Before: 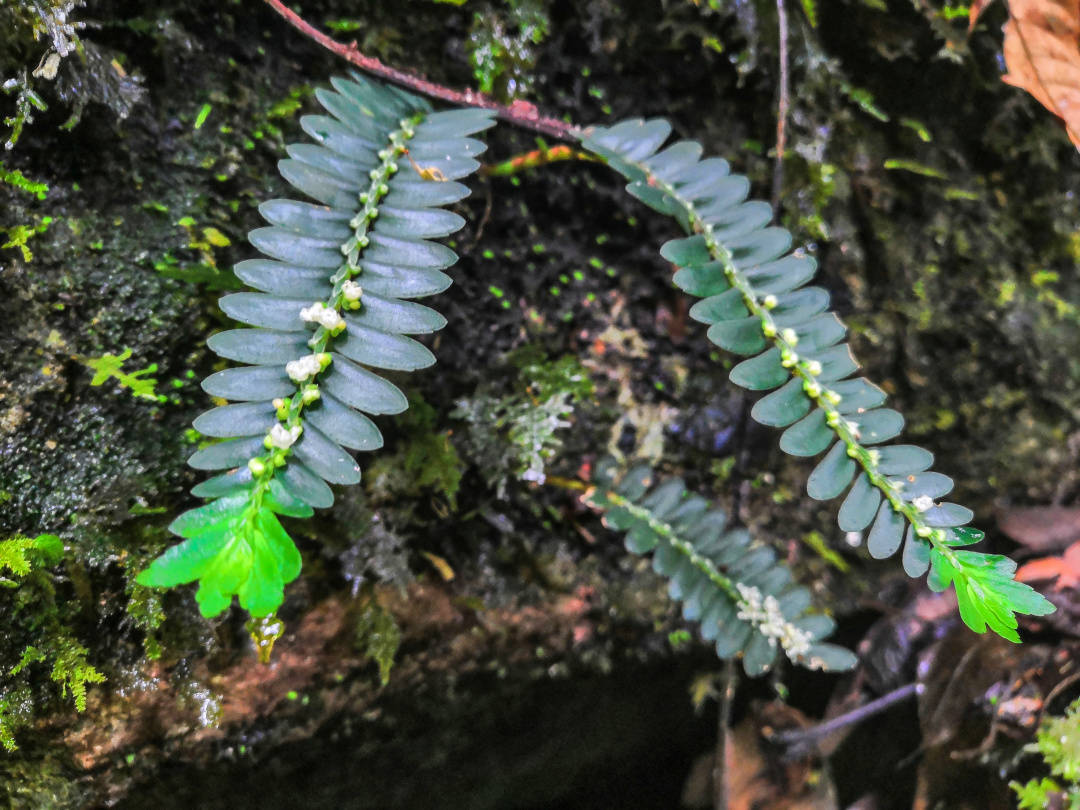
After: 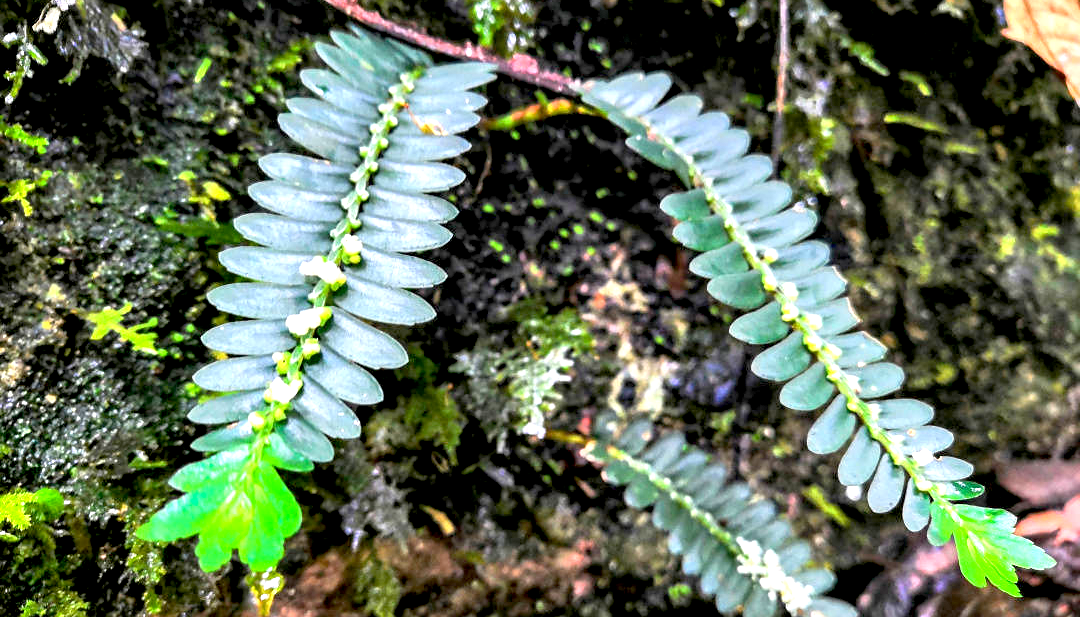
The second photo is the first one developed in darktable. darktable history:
exposure: black level correction 0.011, exposure 1.081 EV, compensate highlight preservation false
crop: top 5.711%, bottom 18.055%
sharpen: amount 0.204
